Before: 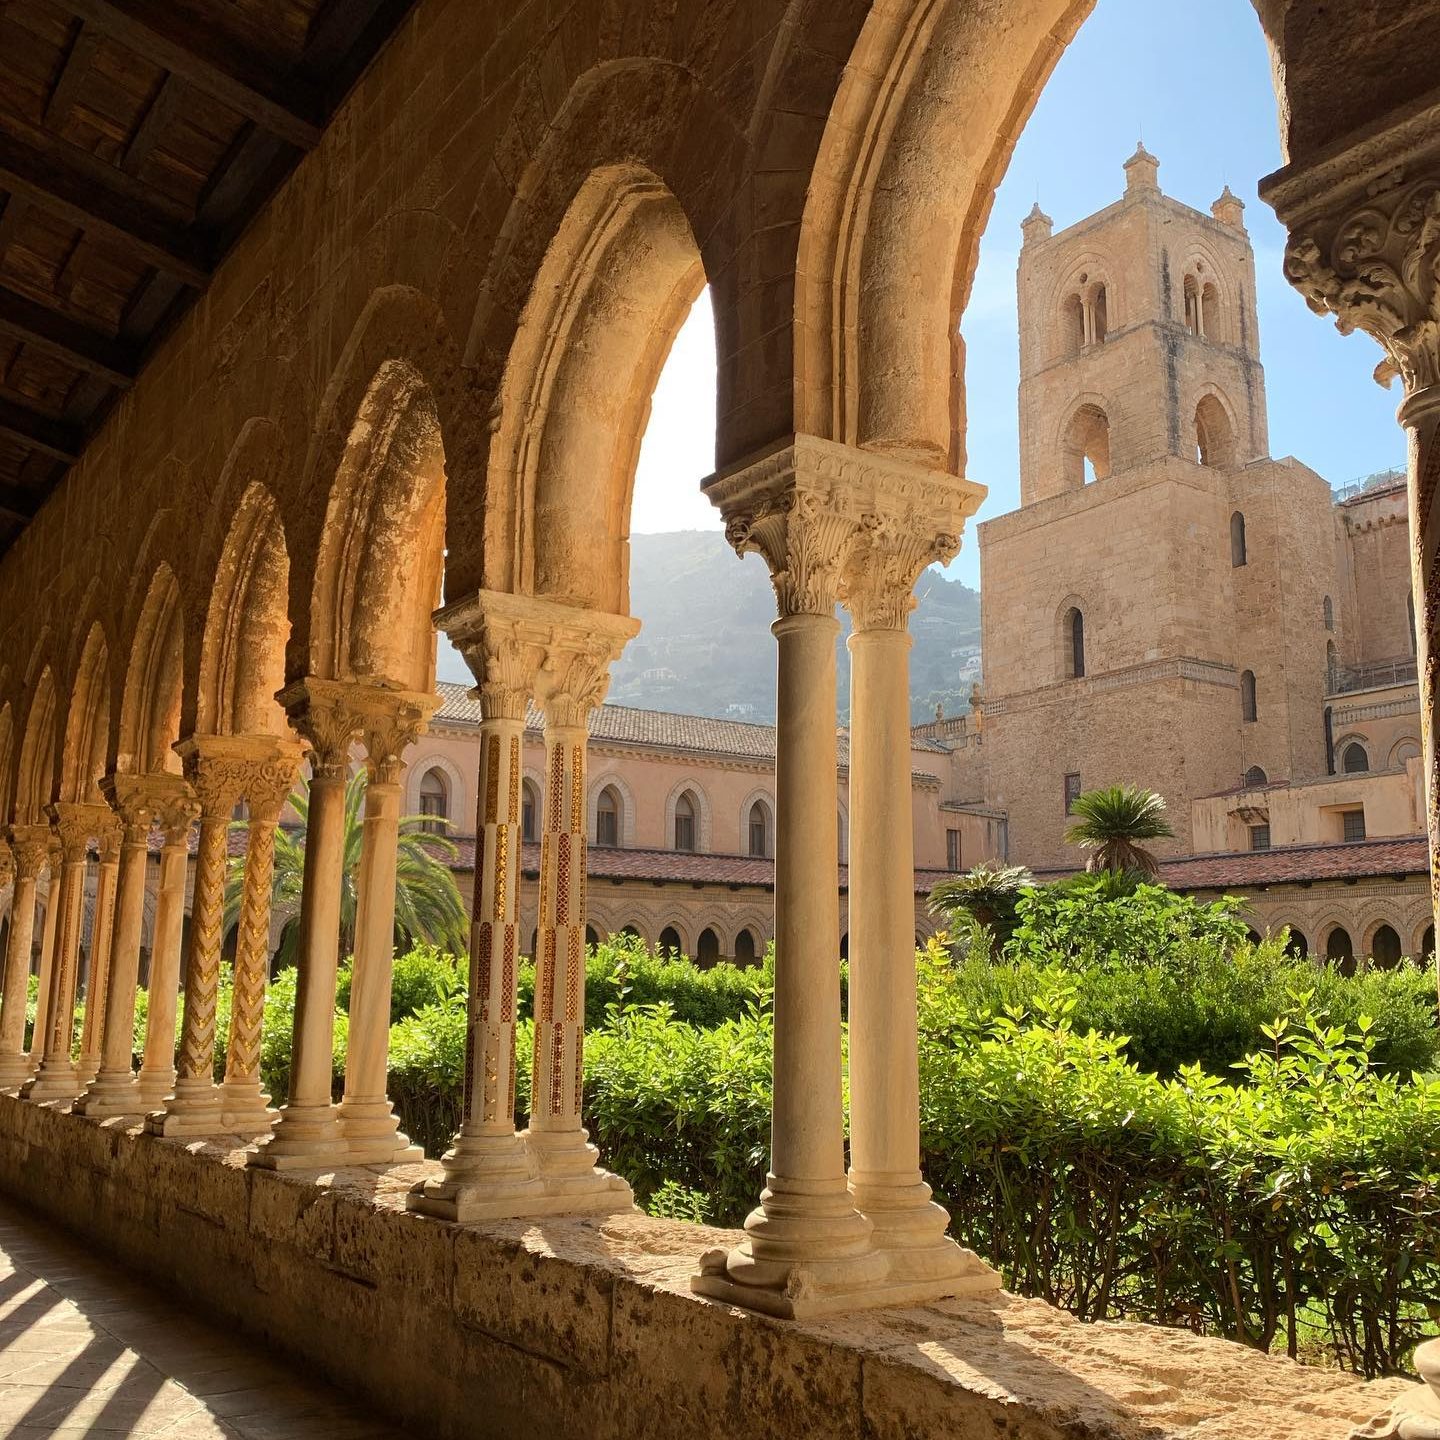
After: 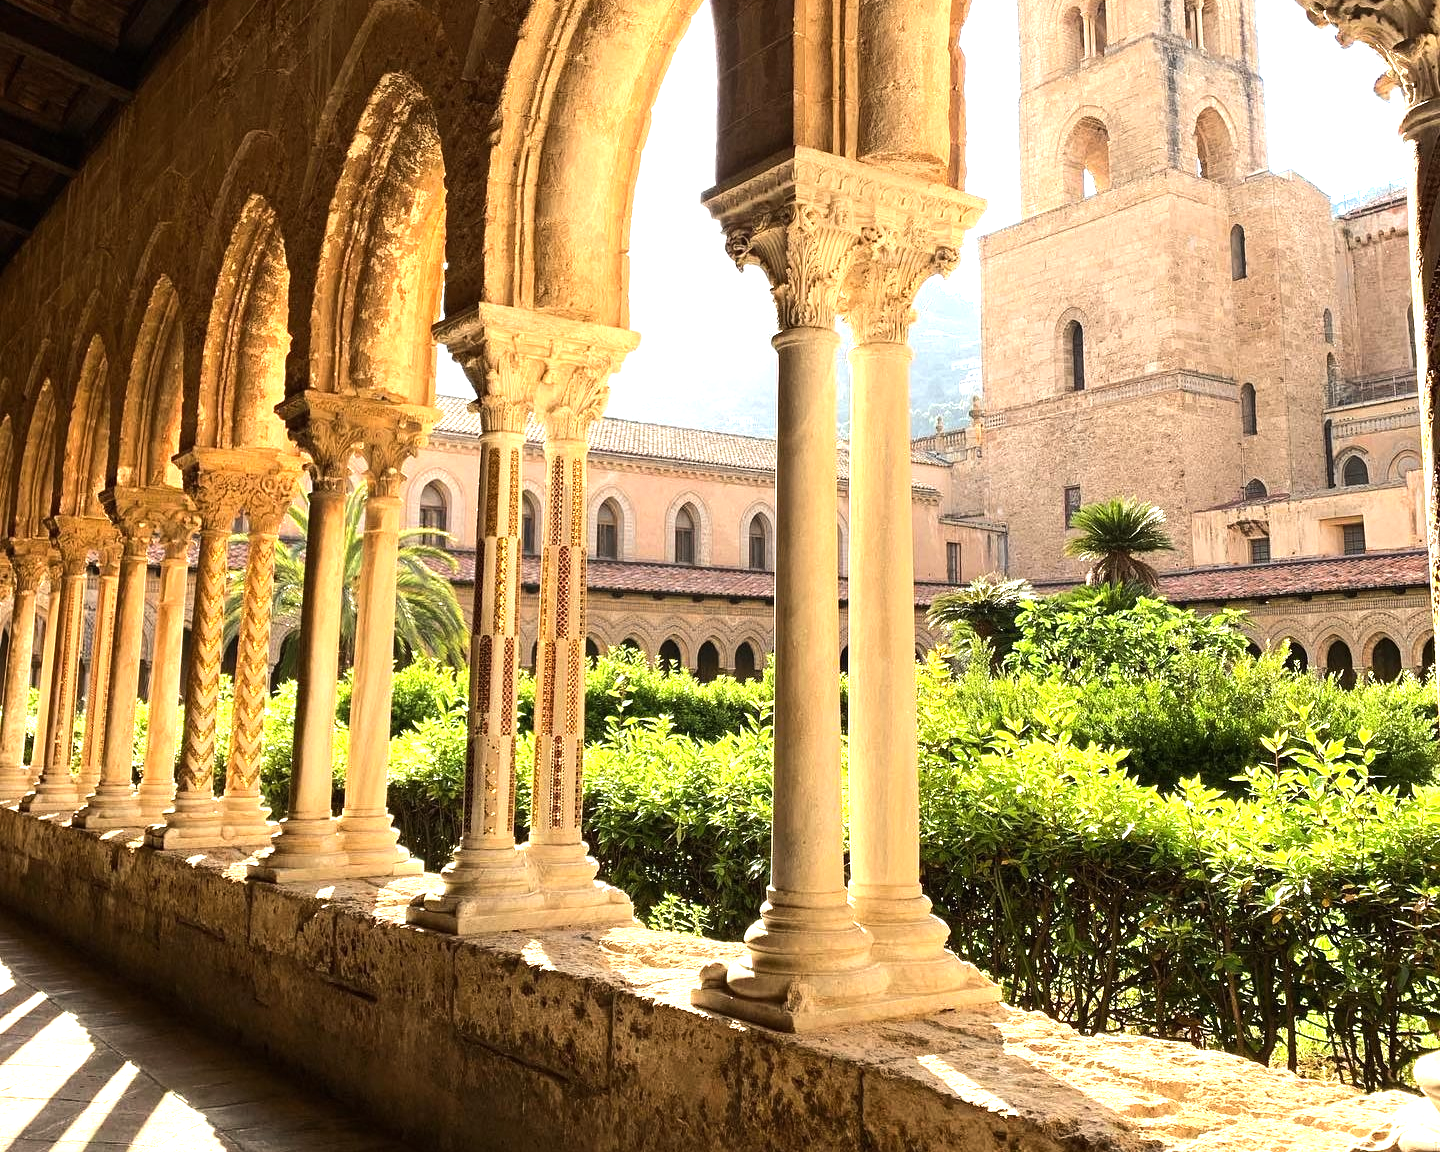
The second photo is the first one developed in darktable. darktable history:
tone equalizer: -8 EV -0.75 EV, -7 EV -0.7 EV, -6 EV -0.6 EV, -5 EV -0.4 EV, -3 EV 0.4 EV, -2 EV 0.6 EV, -1 EV 0.7 EV, +0 EV 0.75 EV, edges refinement/feathering 500, mask exposure compensation -1.57 EV, preserve details no
exposure: black level correction 0, exposure 0.7 EV, compensate exposure bias true, compensate highlight preservation false
crop and rotate: top 19.998%
